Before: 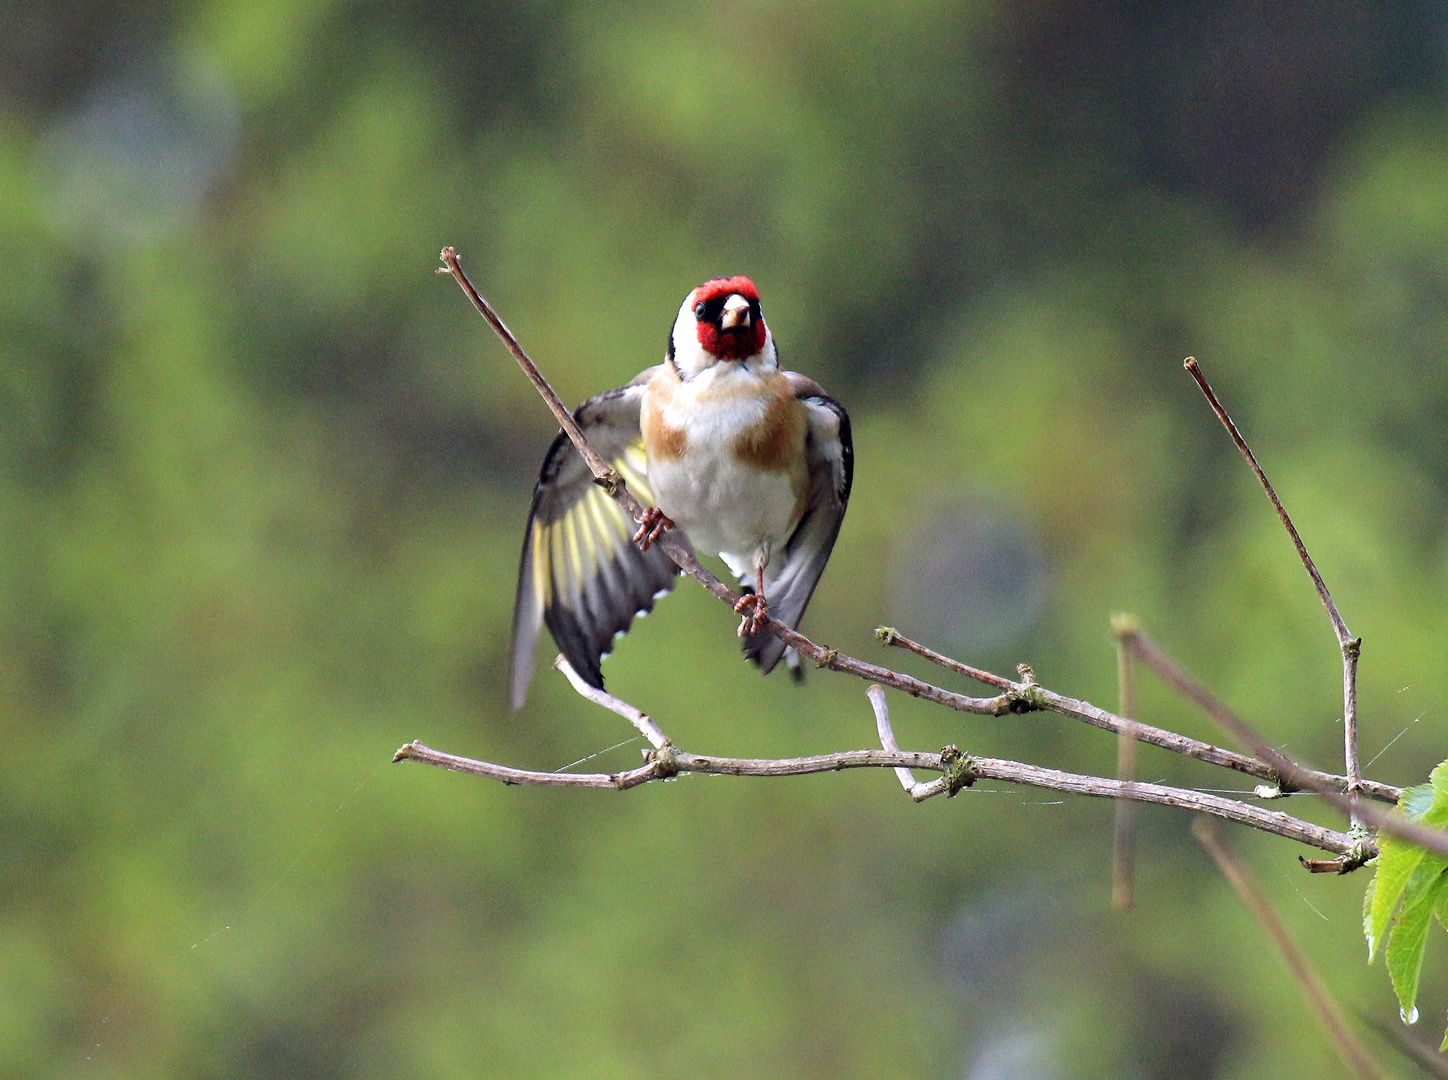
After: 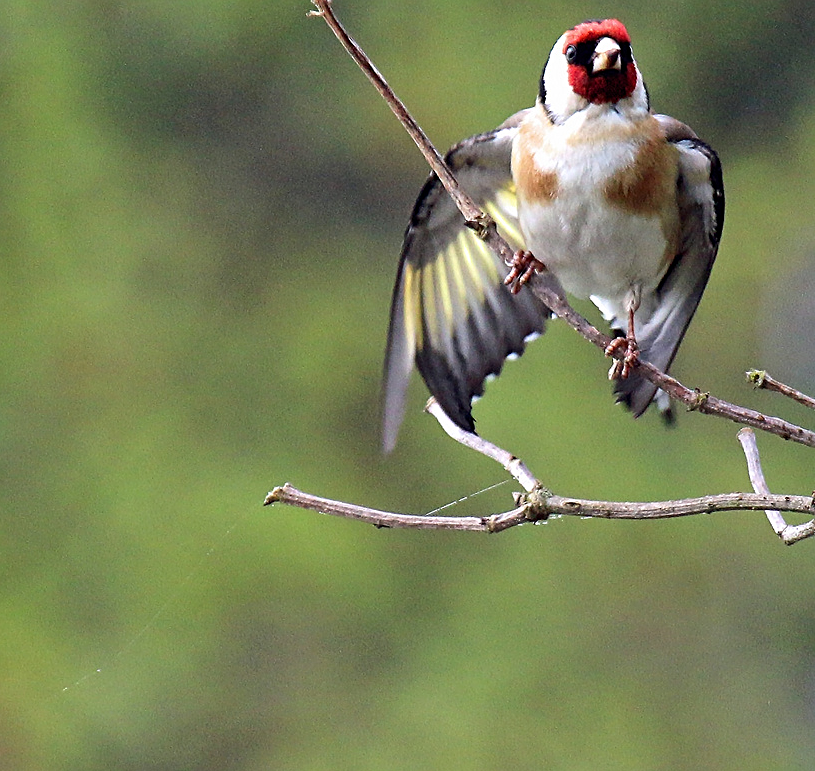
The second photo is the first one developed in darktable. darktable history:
crop: left 8.966%, top 23.852%, right 34.699%, bottom 4.703%
sharpen: on, module defaults
